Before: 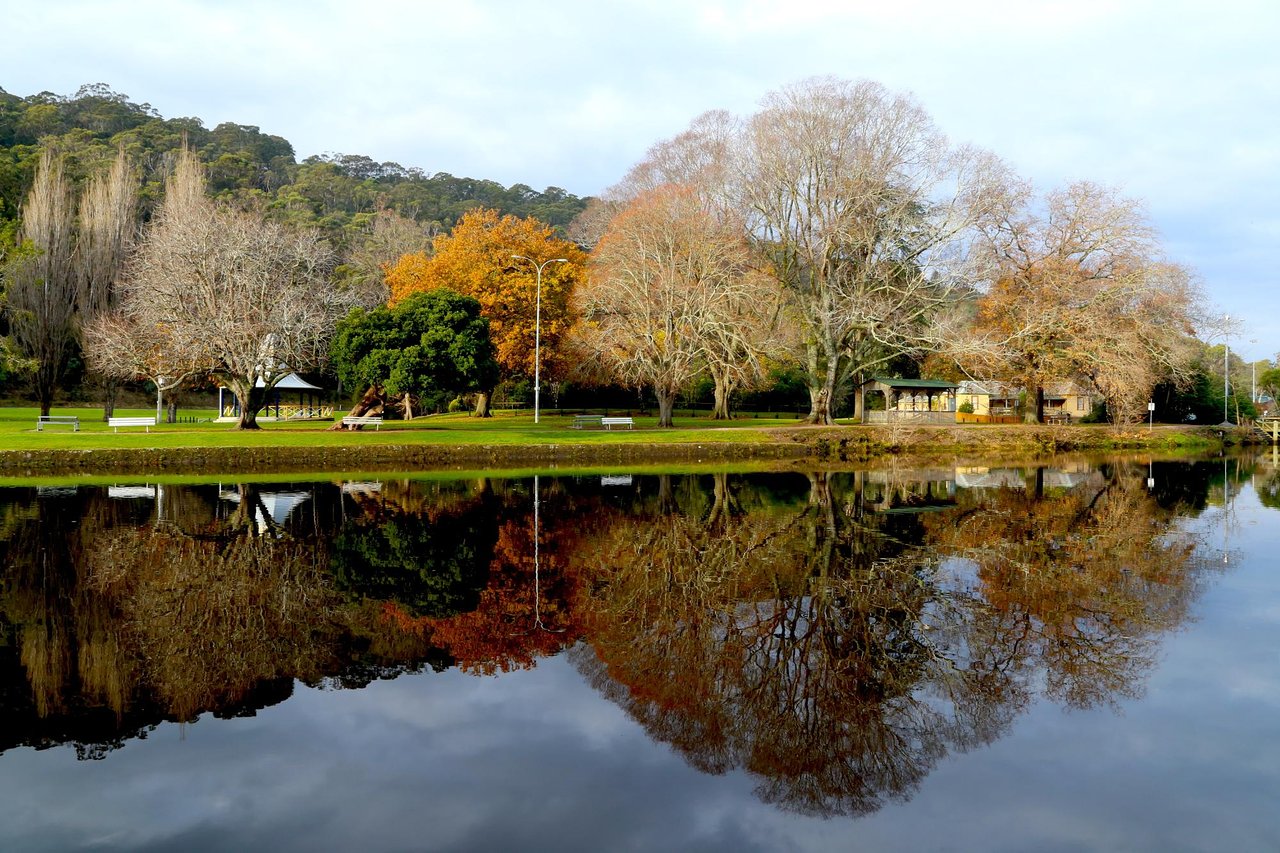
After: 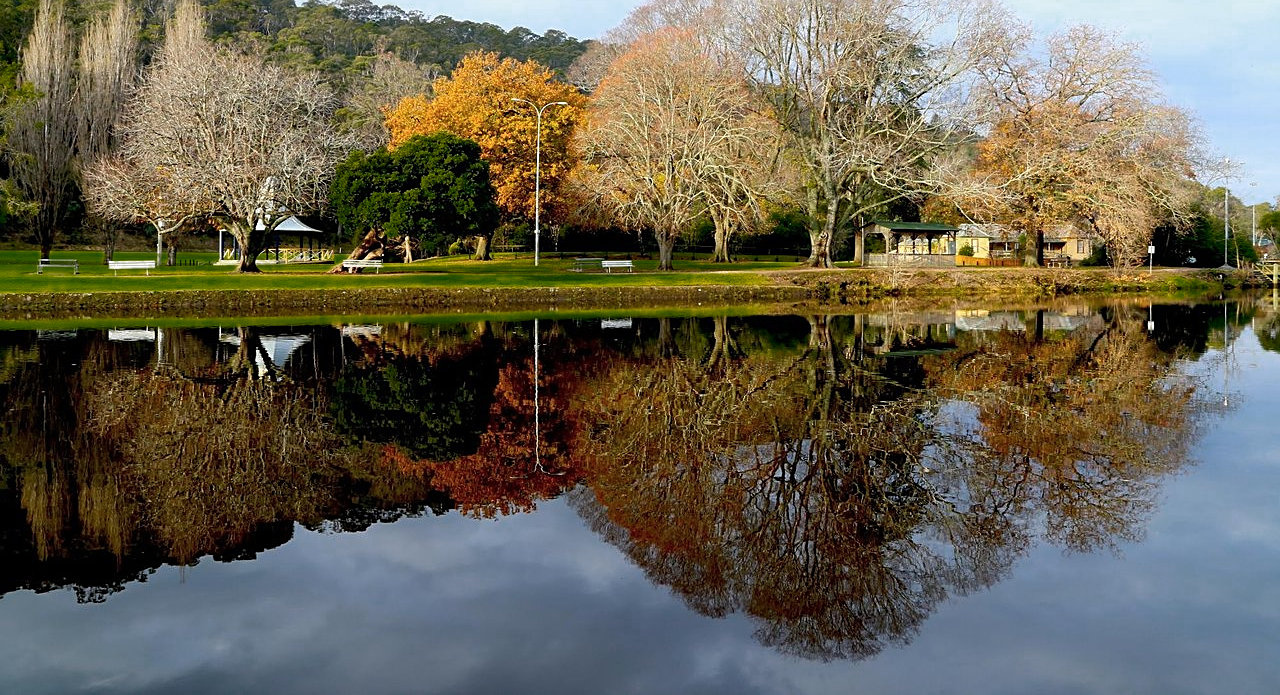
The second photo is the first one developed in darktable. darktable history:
color zones: curves: ch0 [(0.25, 0.5) (0.347, 0.092) (0.75, 0.5)]; ch1 [(0.25, 0.5) (0.33, 0.51) (0.75, 0.5)]
sharpen: on, module defaults
crop and rotate: top 18.507%
